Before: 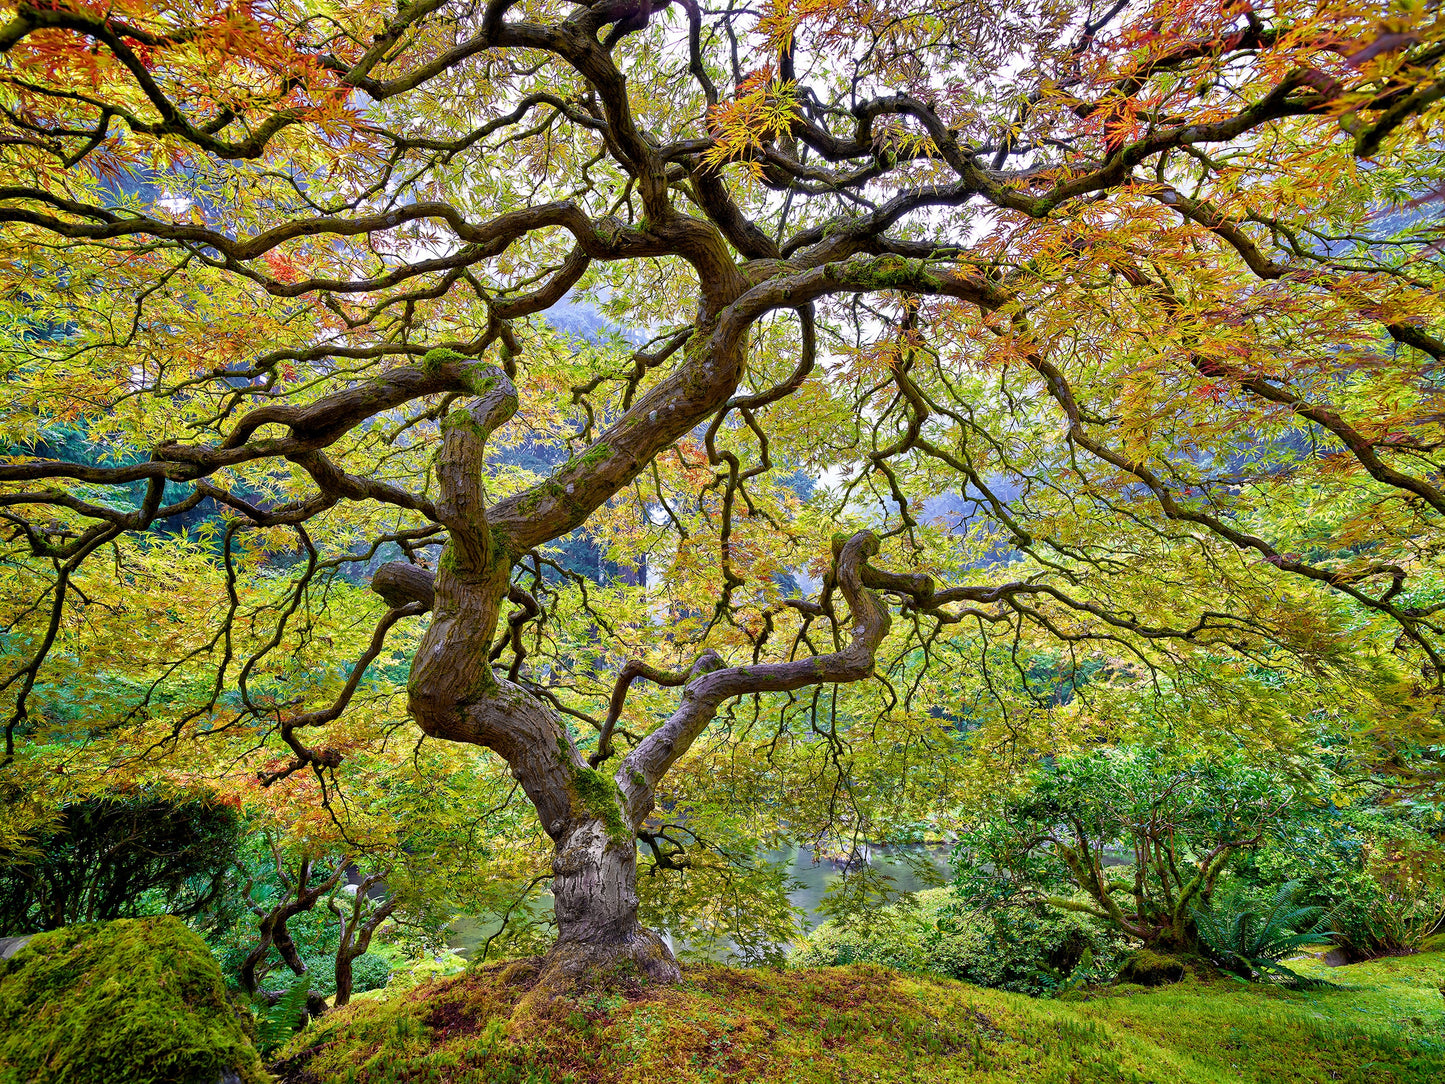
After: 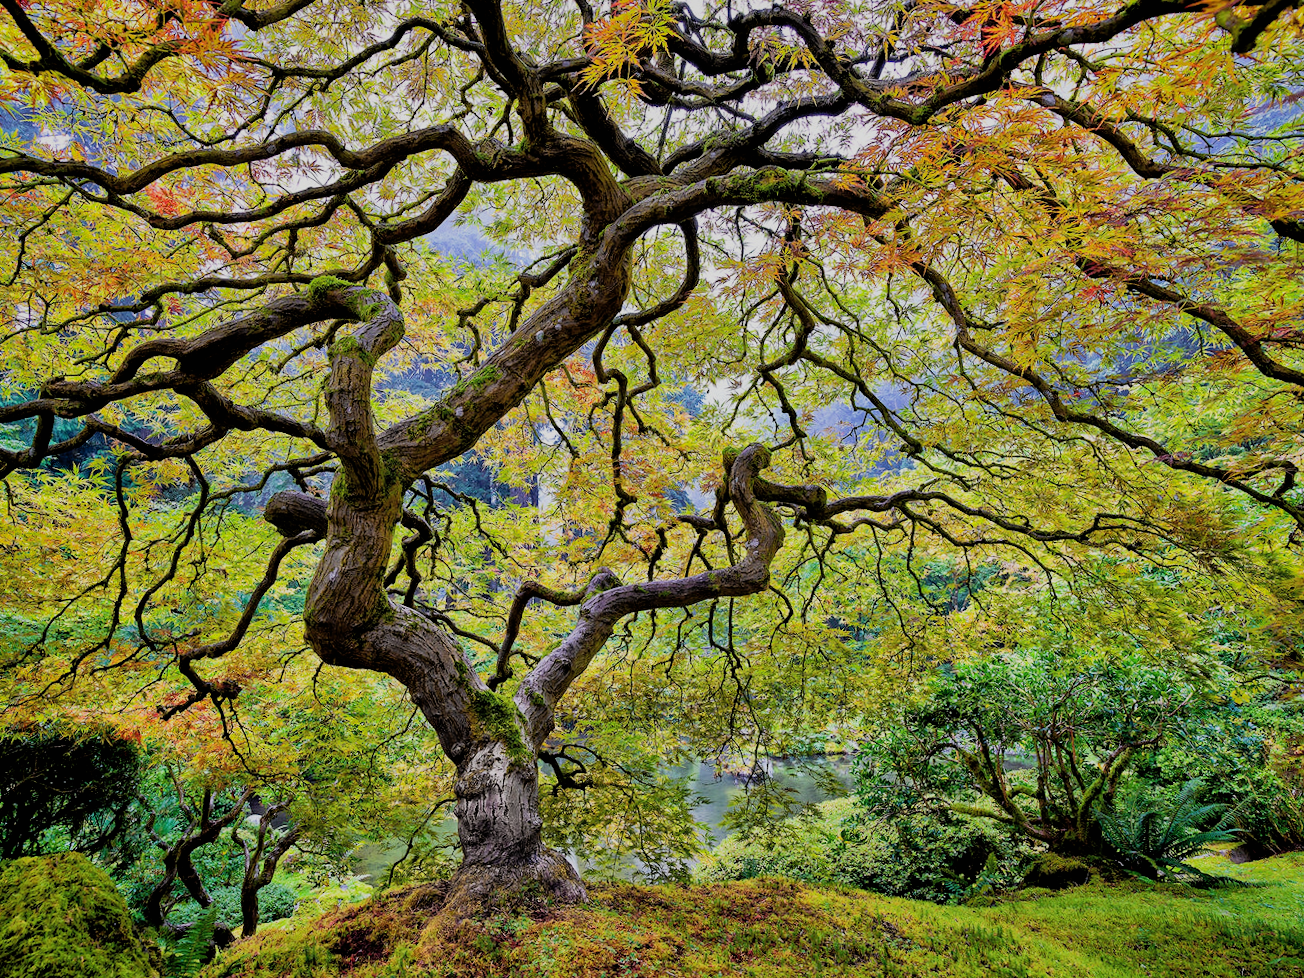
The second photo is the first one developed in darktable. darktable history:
shadows and highlights: on, module defaults
crop and rotate: angle 1.96°, left 5.673%, top 5.673%
filmic rgb: black relative exposure -5 EV, hardness 2.88, contrast 1.3, highlights saturation mix -30%
